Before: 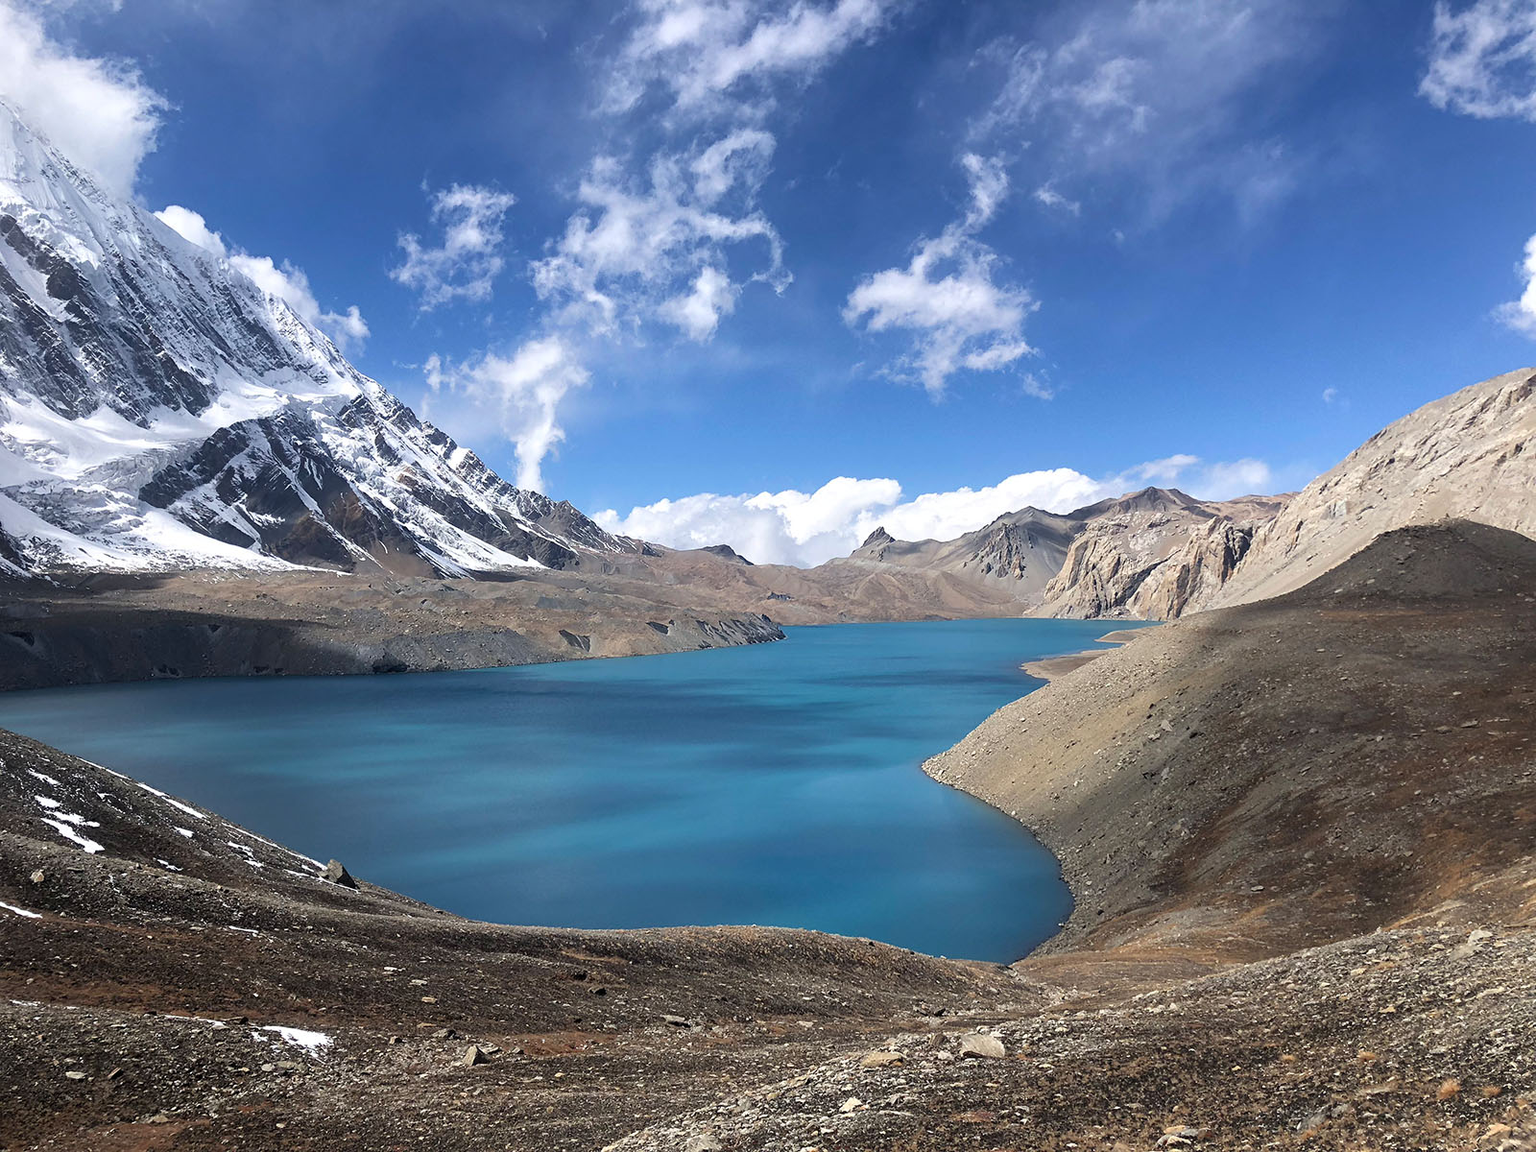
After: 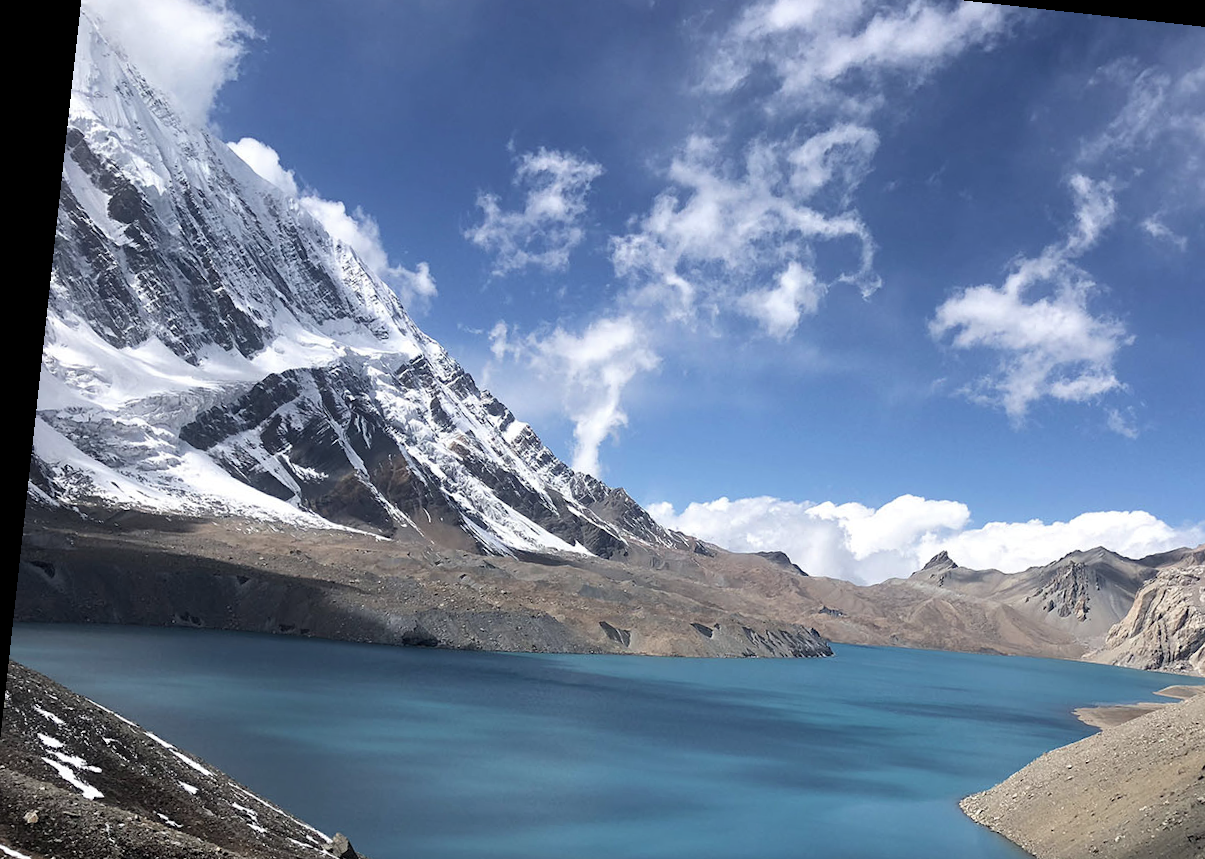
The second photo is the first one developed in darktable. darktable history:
color correction: highlights b* -0.061, saturation 0.801
crop and rotate: angle -6.26°, left 2.246%, top 6.974%, right 27.726%, bottom 30.137%
